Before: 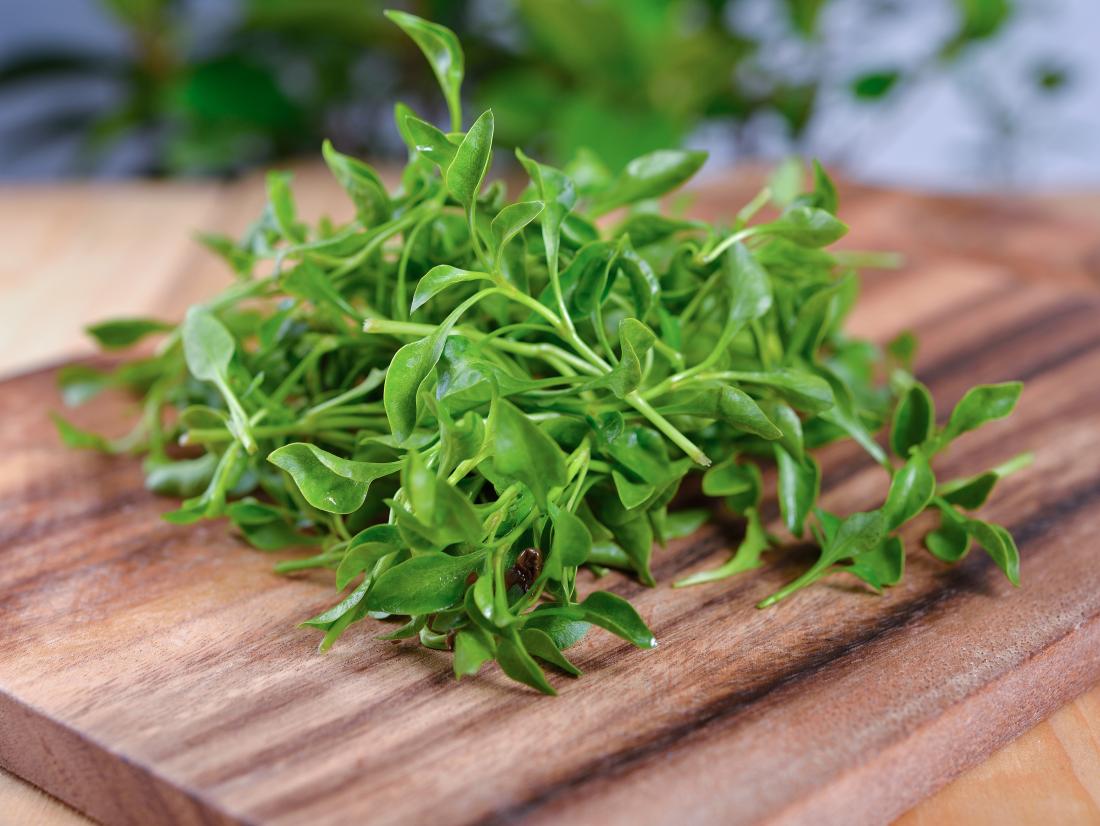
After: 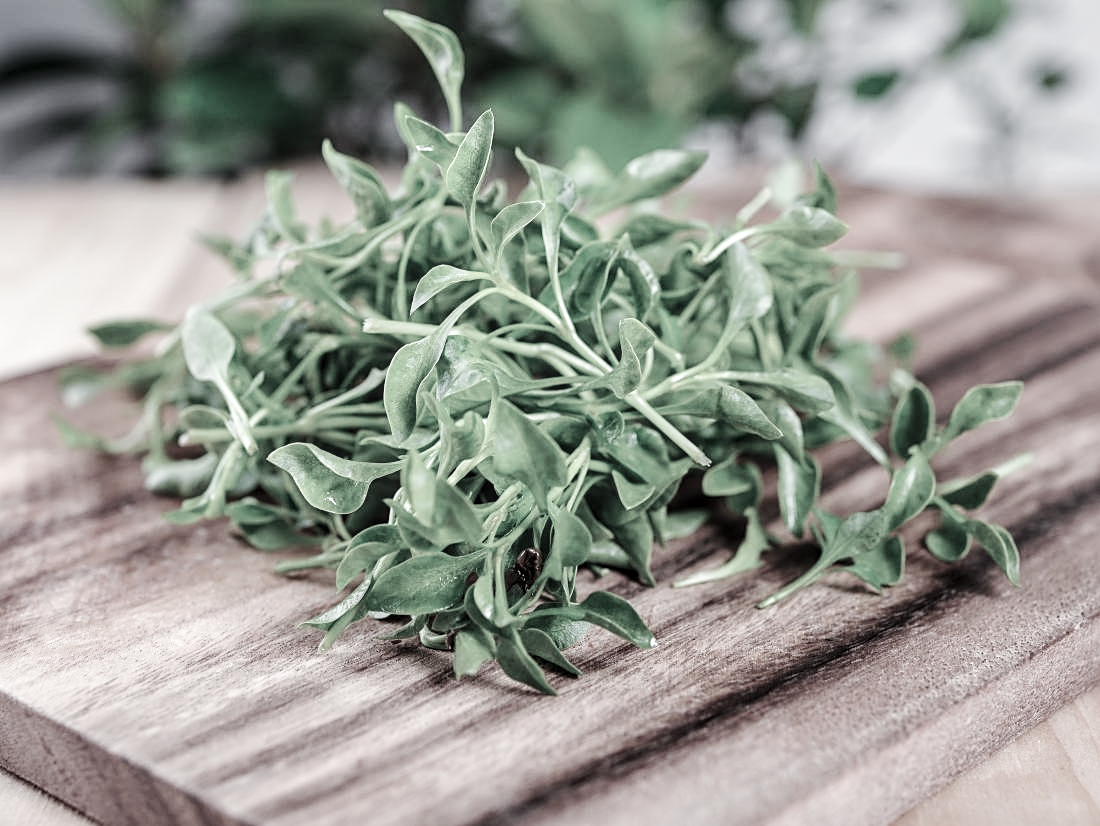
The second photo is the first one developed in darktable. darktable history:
color contrast: green-magenta contrast 0.3, blue-yellow contrast 0.15
base curve: curves: ch0 [(0, 0) (0.032, 0.025) (0.121, 0.166) (0.206, 0.329) (0.605, 0.79) (1, 1)], preserve colors none
sharpen: on, module defaults
local contrast: on, module defaults
color correction: highlights b* 3
